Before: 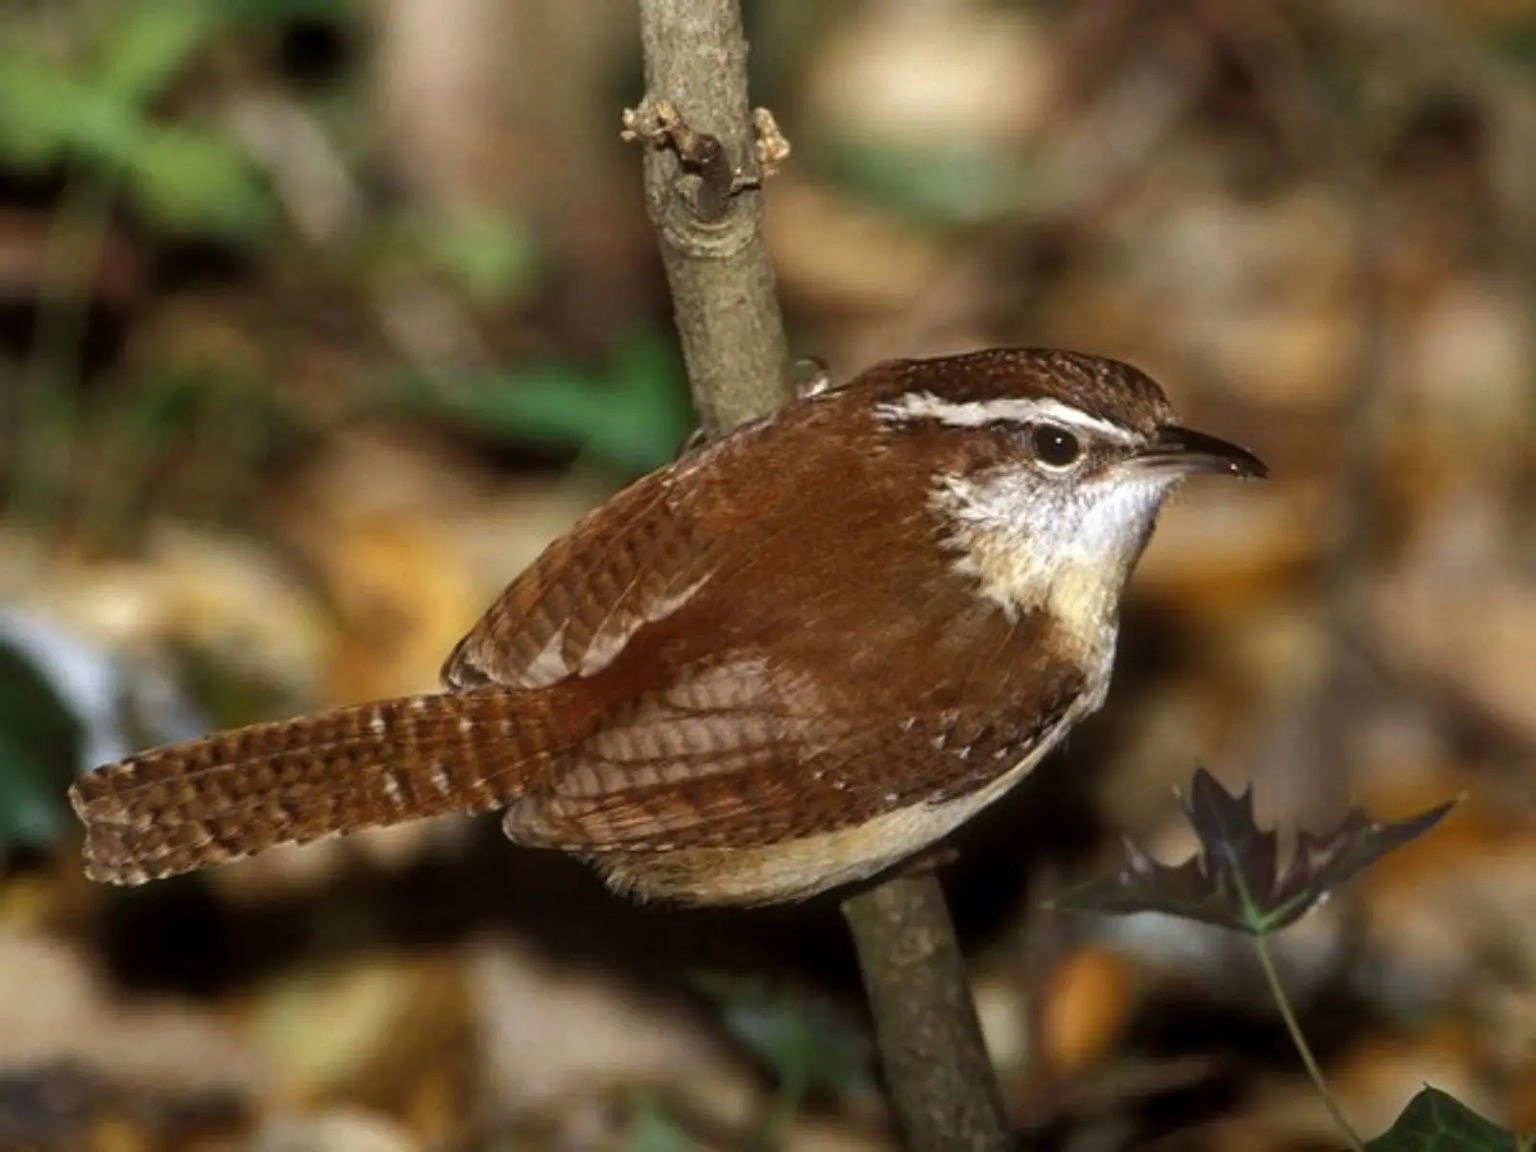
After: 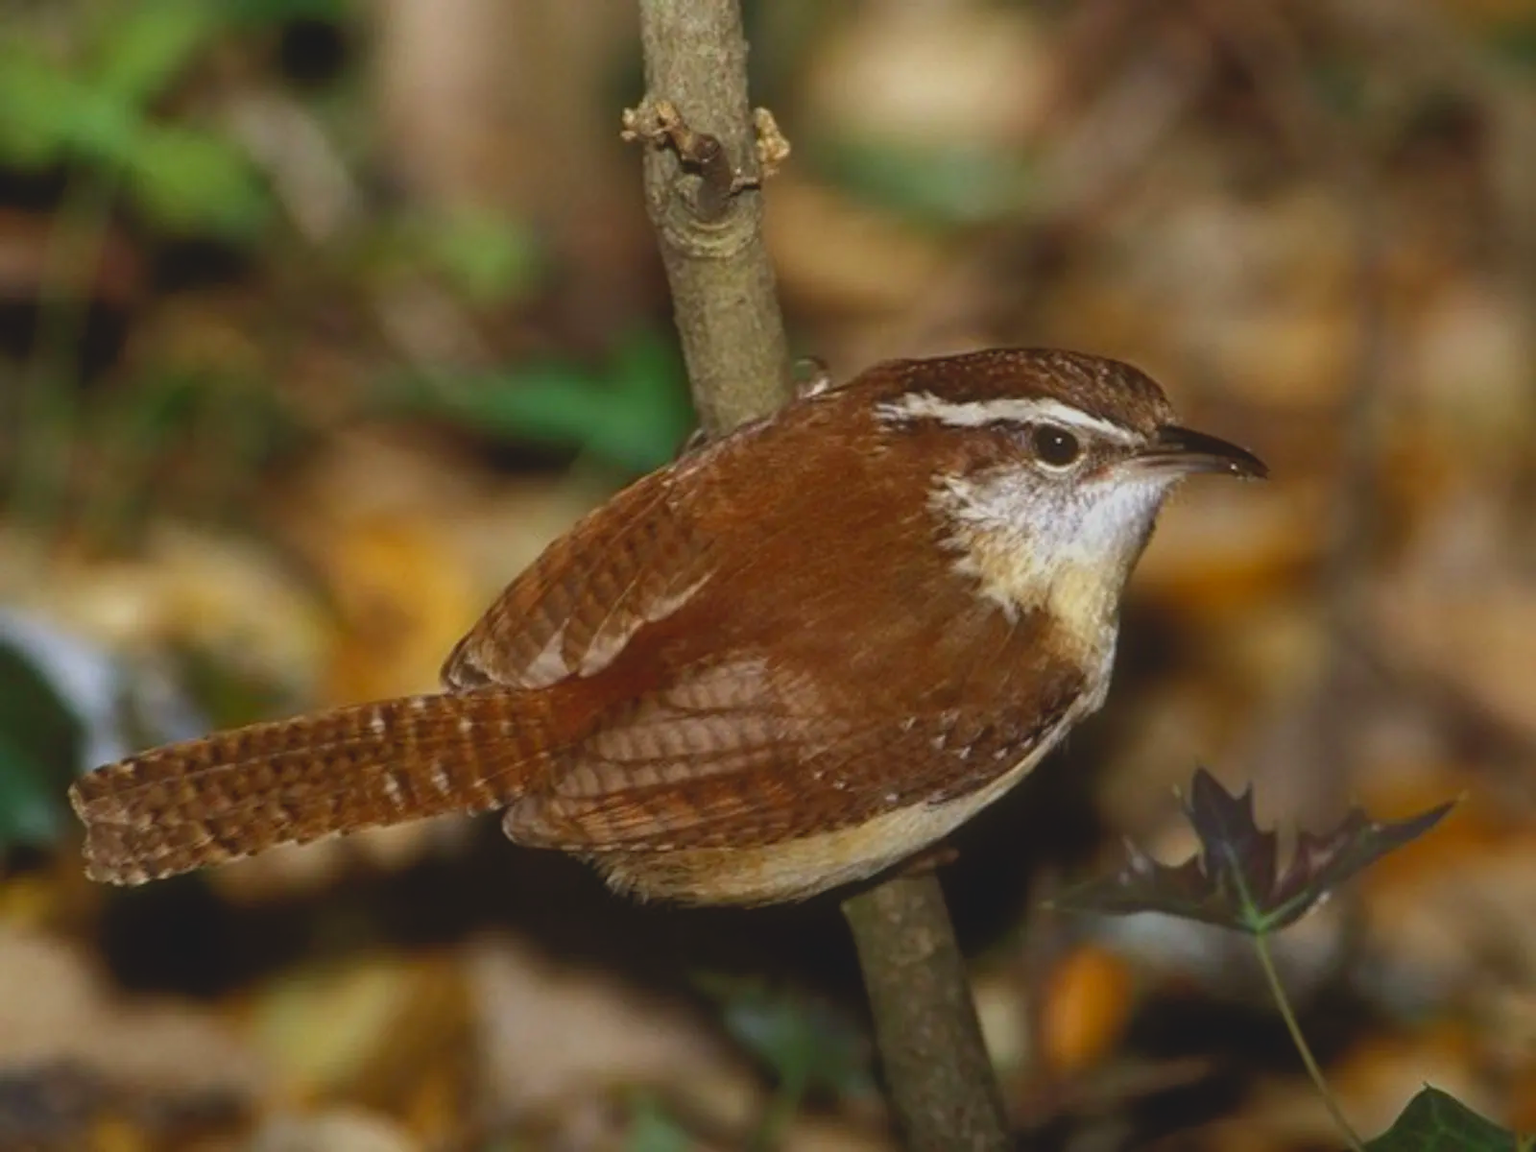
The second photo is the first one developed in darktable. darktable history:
contrast brightness saturation: contrast -0.186, saturation 0.187
exposure: exposure -0.277 EV, compensate exposure bias true, compensate highlight preservation false
